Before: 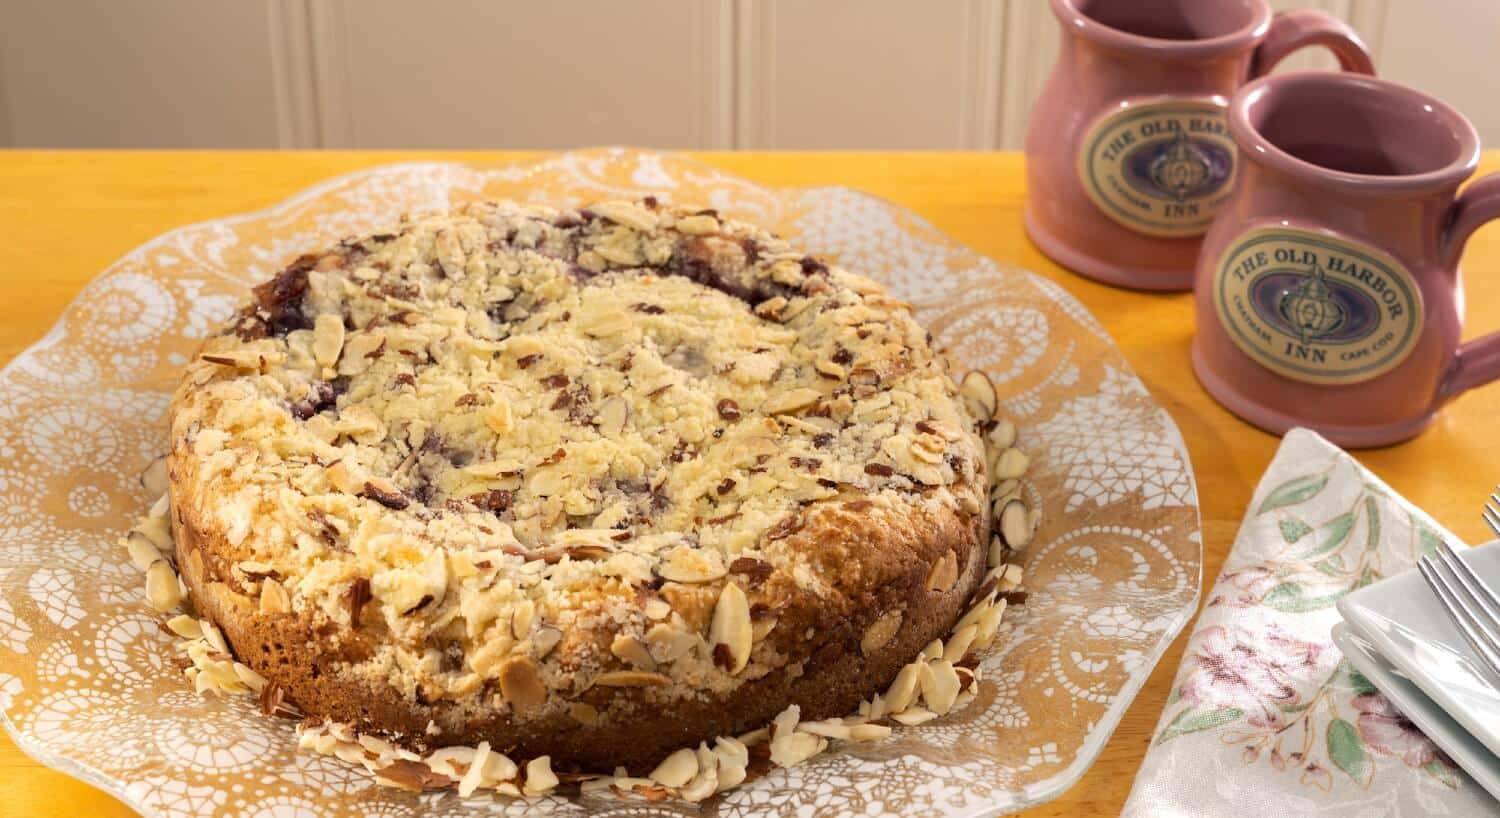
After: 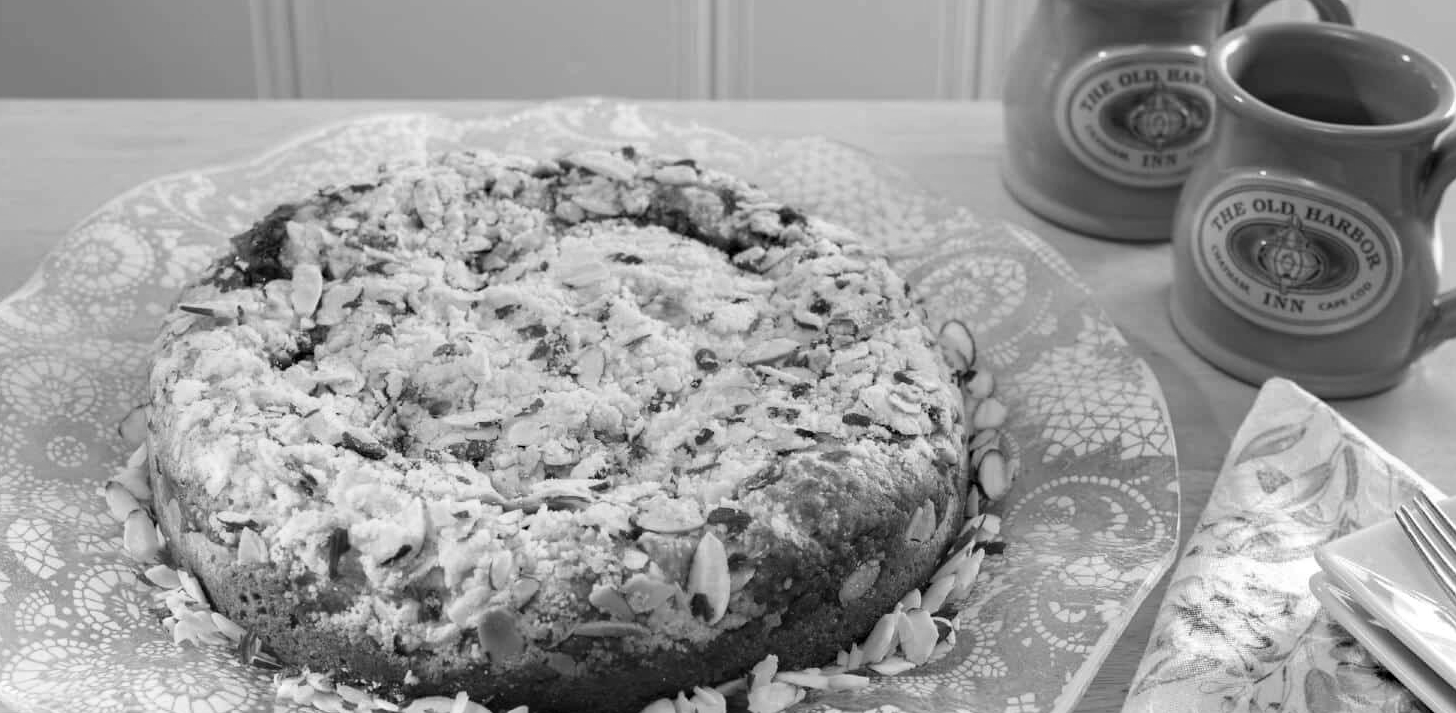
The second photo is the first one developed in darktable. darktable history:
monochrome: on, module defaults
haze removal: compatibility mode true, adaptive false
crop: left 1.507%, top 6.147%, right 1.379%, bottom 6.637%
